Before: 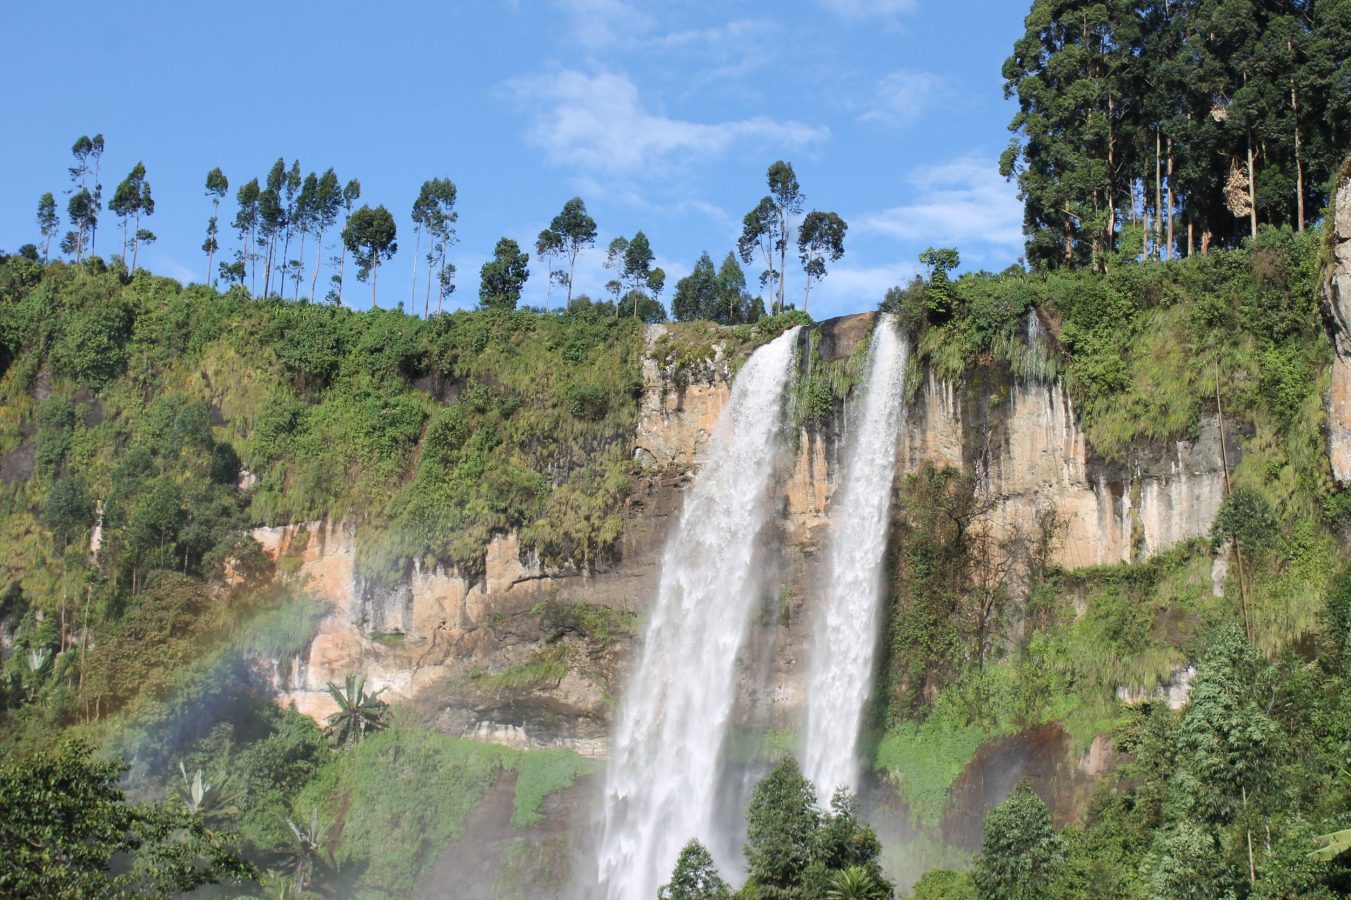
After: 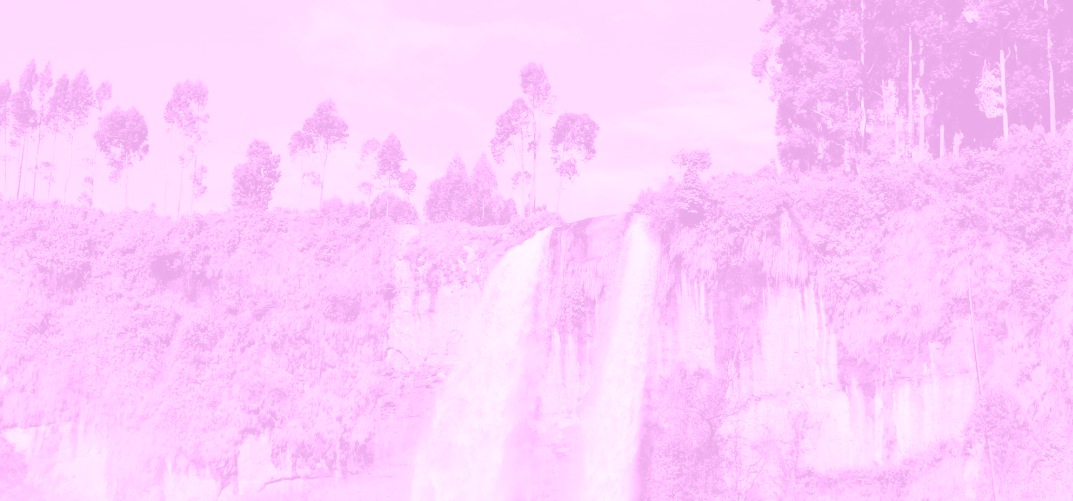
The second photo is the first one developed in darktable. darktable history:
exposure: black level correction 0, exposure 0.7 EV, compensate exposure bias true, compensate highlight preservation false
white balance: red 0.978, blue 0.999
tone curve: curves: ch0 [(0, 0) (0.003, 0.299) (0.011, 0.299) (0.025, 0.299) (0.044, 0.299) (0.069, 0.3) (0.1, 0.306) (0.136, 0.316) (0.177, 0.326) (0.224, 0.338) (0.277, 0.366) (0.335, 0.406) (0.399, 0.462) (0.468, 0.533) (0.543, 0.607) (0.623, 0.7) (0.709, 0.775) (0.801, 0.843) (0.898, 0.903) (1, 1)], preserve colors none
colorize: hue 331.2°, saturation 75%, source mix 30.28%, lightness 70.52%, version 1
crop: left 18.38%, top 11.092%, right 2.134%, bottom 33.217%
